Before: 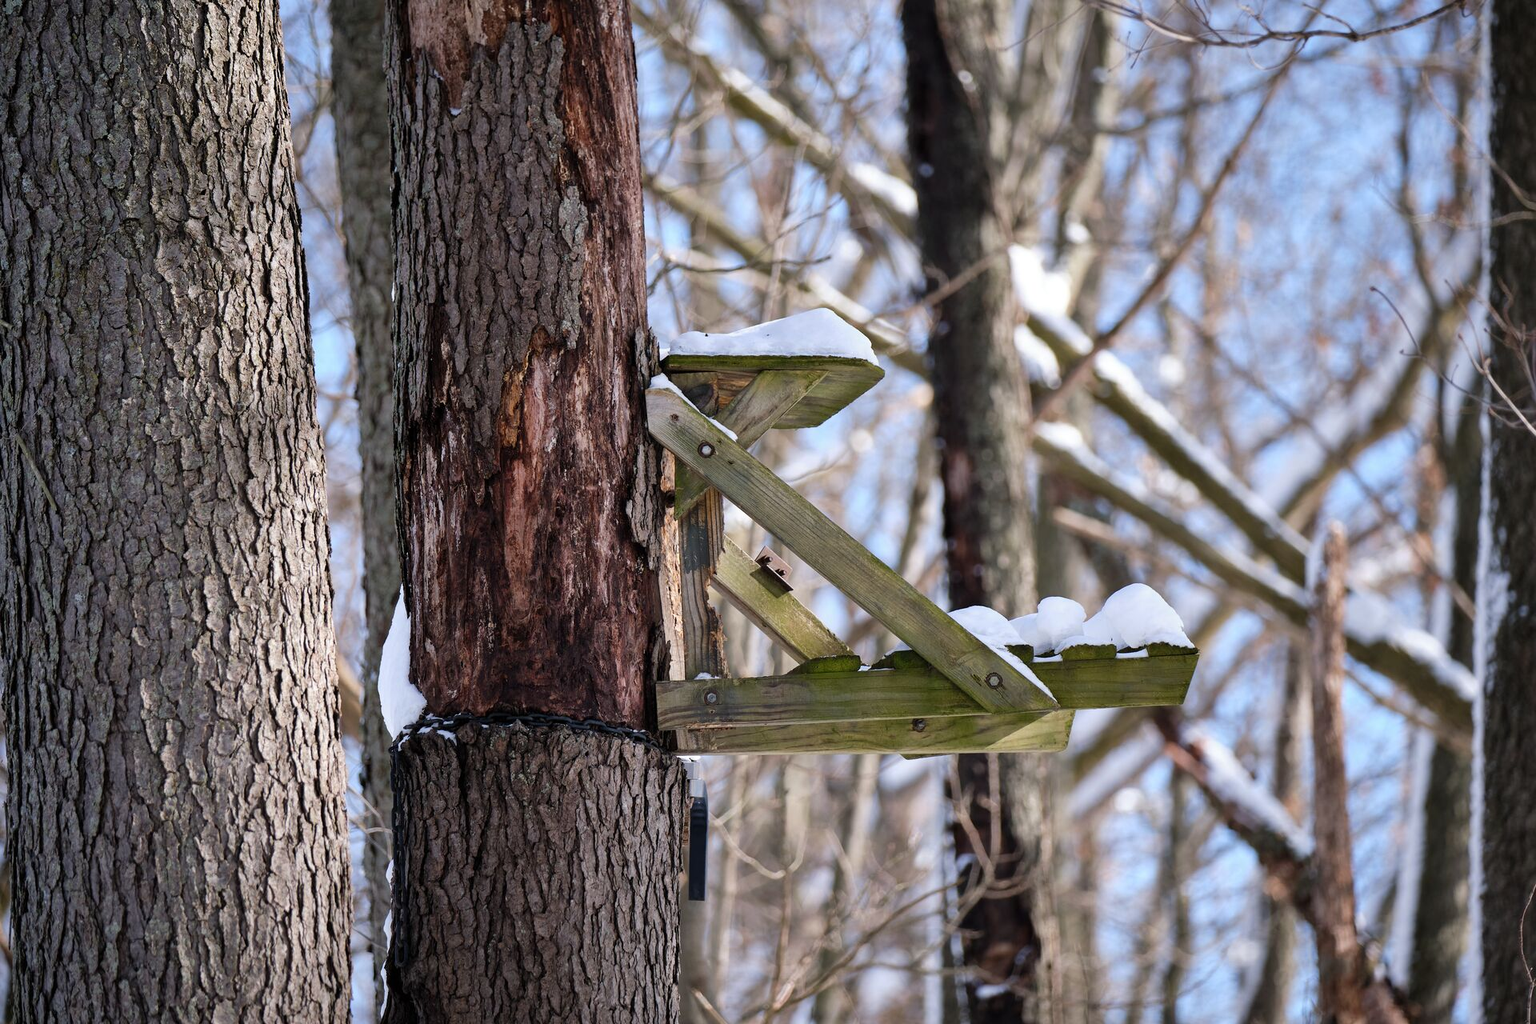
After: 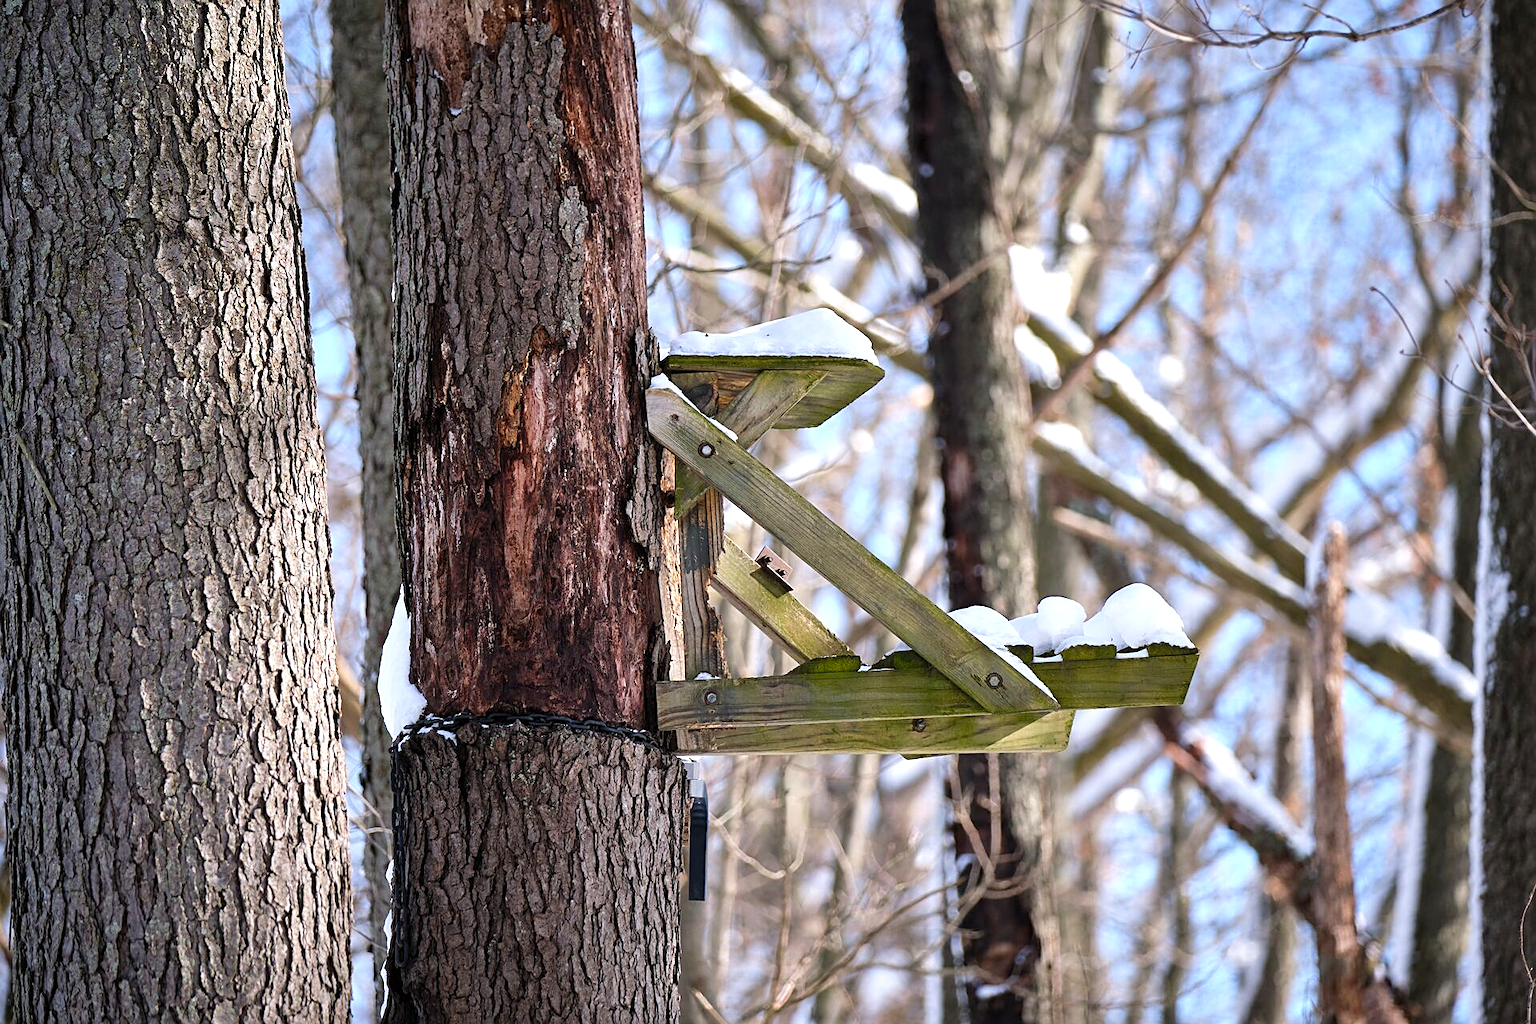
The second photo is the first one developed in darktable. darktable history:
exposure: exposure 0.426 EV, compensate highlight preservation false
color balance: output saturation 110%
sharpen: on, module defaults
